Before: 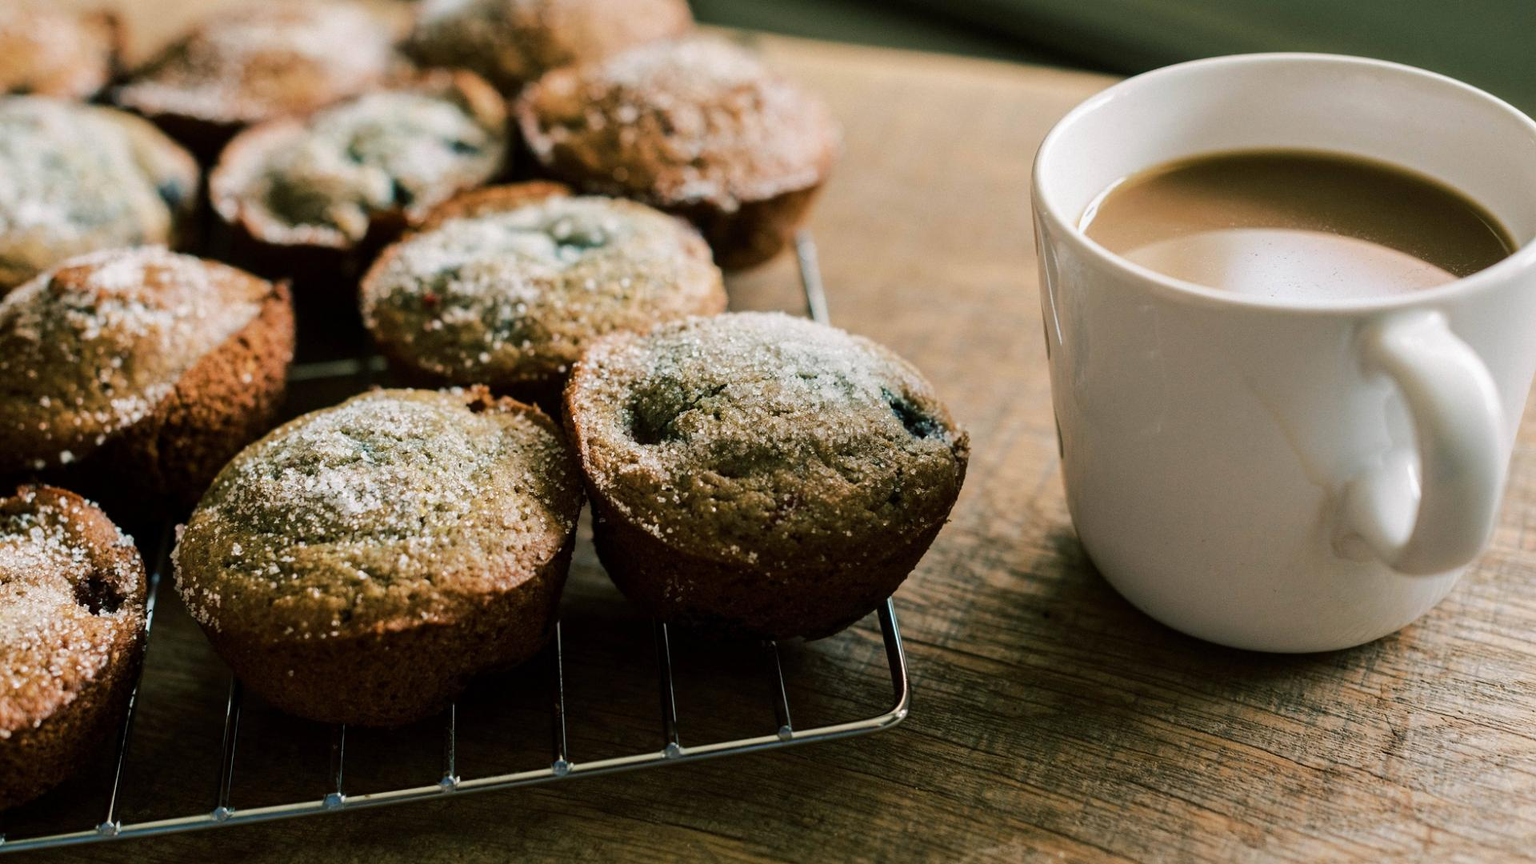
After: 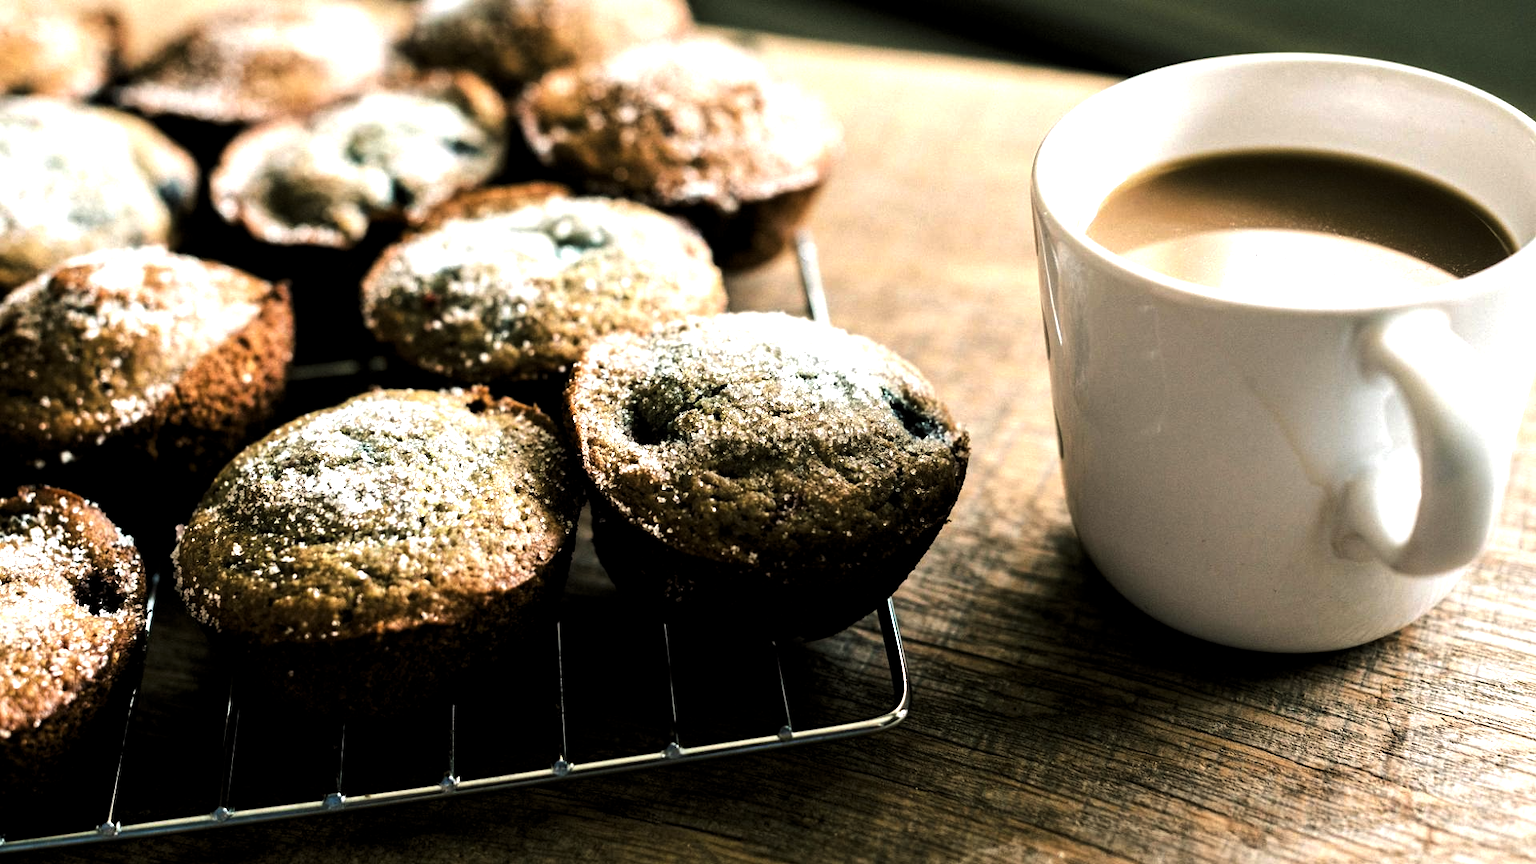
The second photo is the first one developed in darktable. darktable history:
exposure: black level correction 0.001, exposure 0.193 EV, compensate exposure bias true, compensate highlight preservation false
levels: levels [0.044, 0.475, 0.791]
